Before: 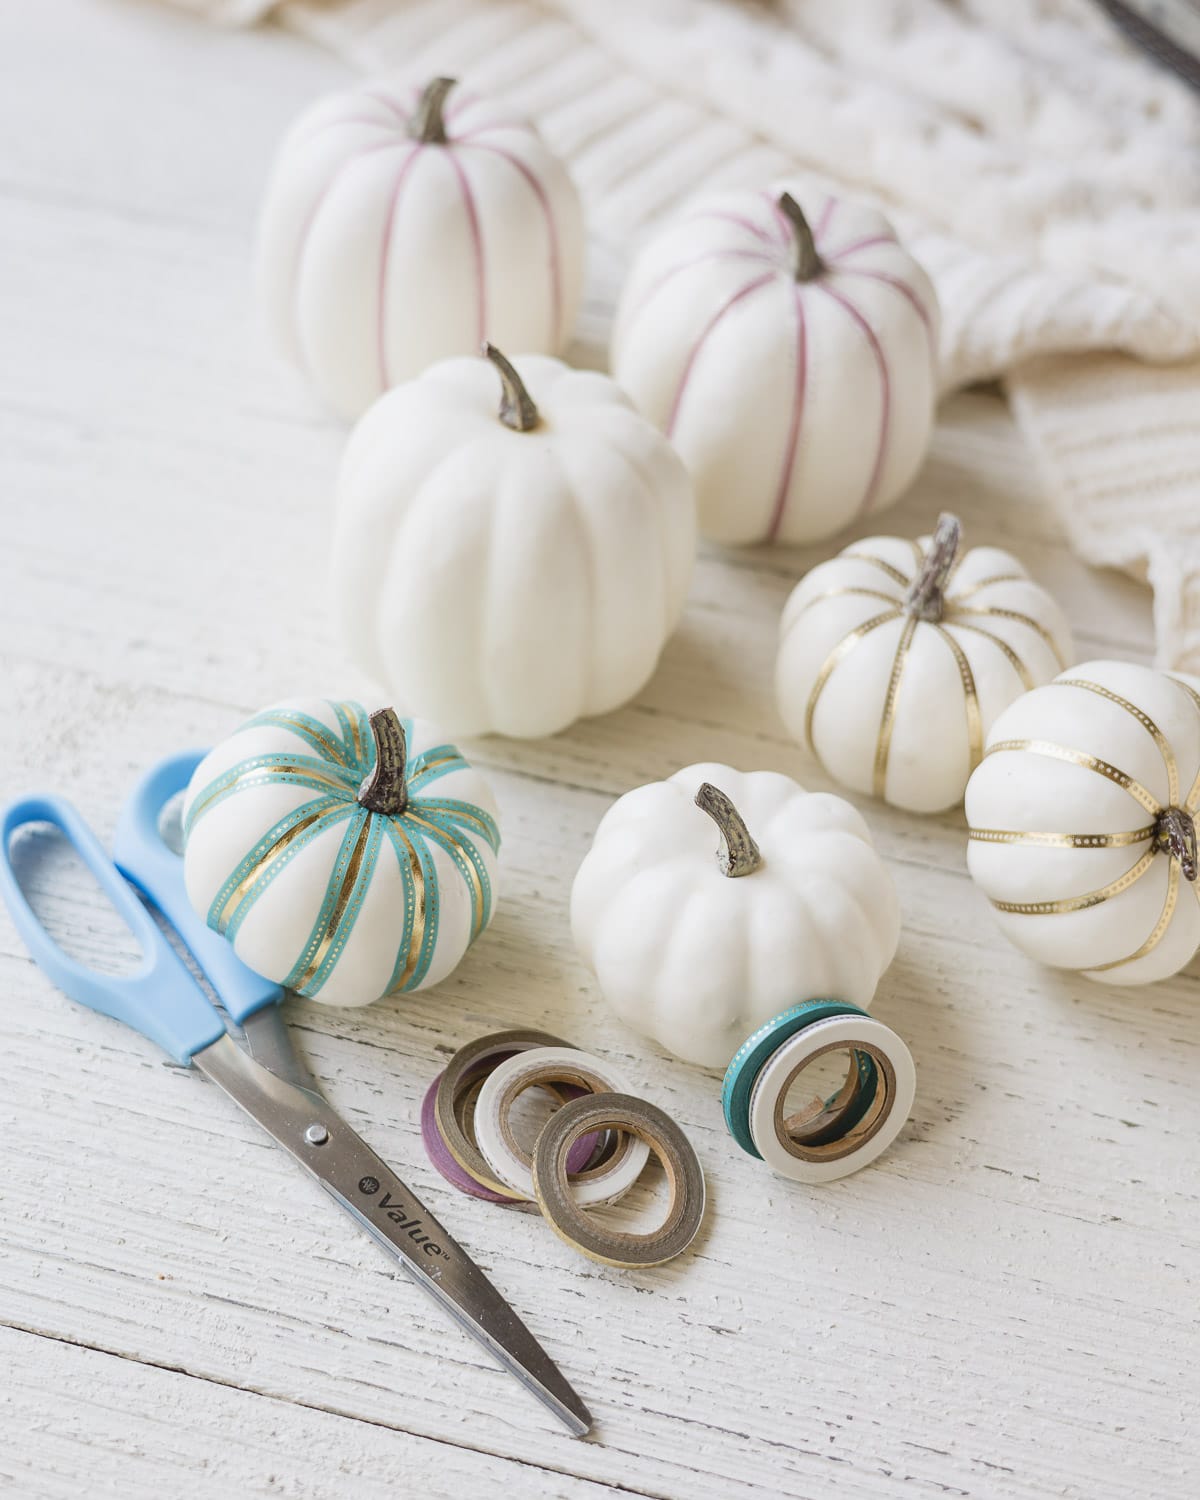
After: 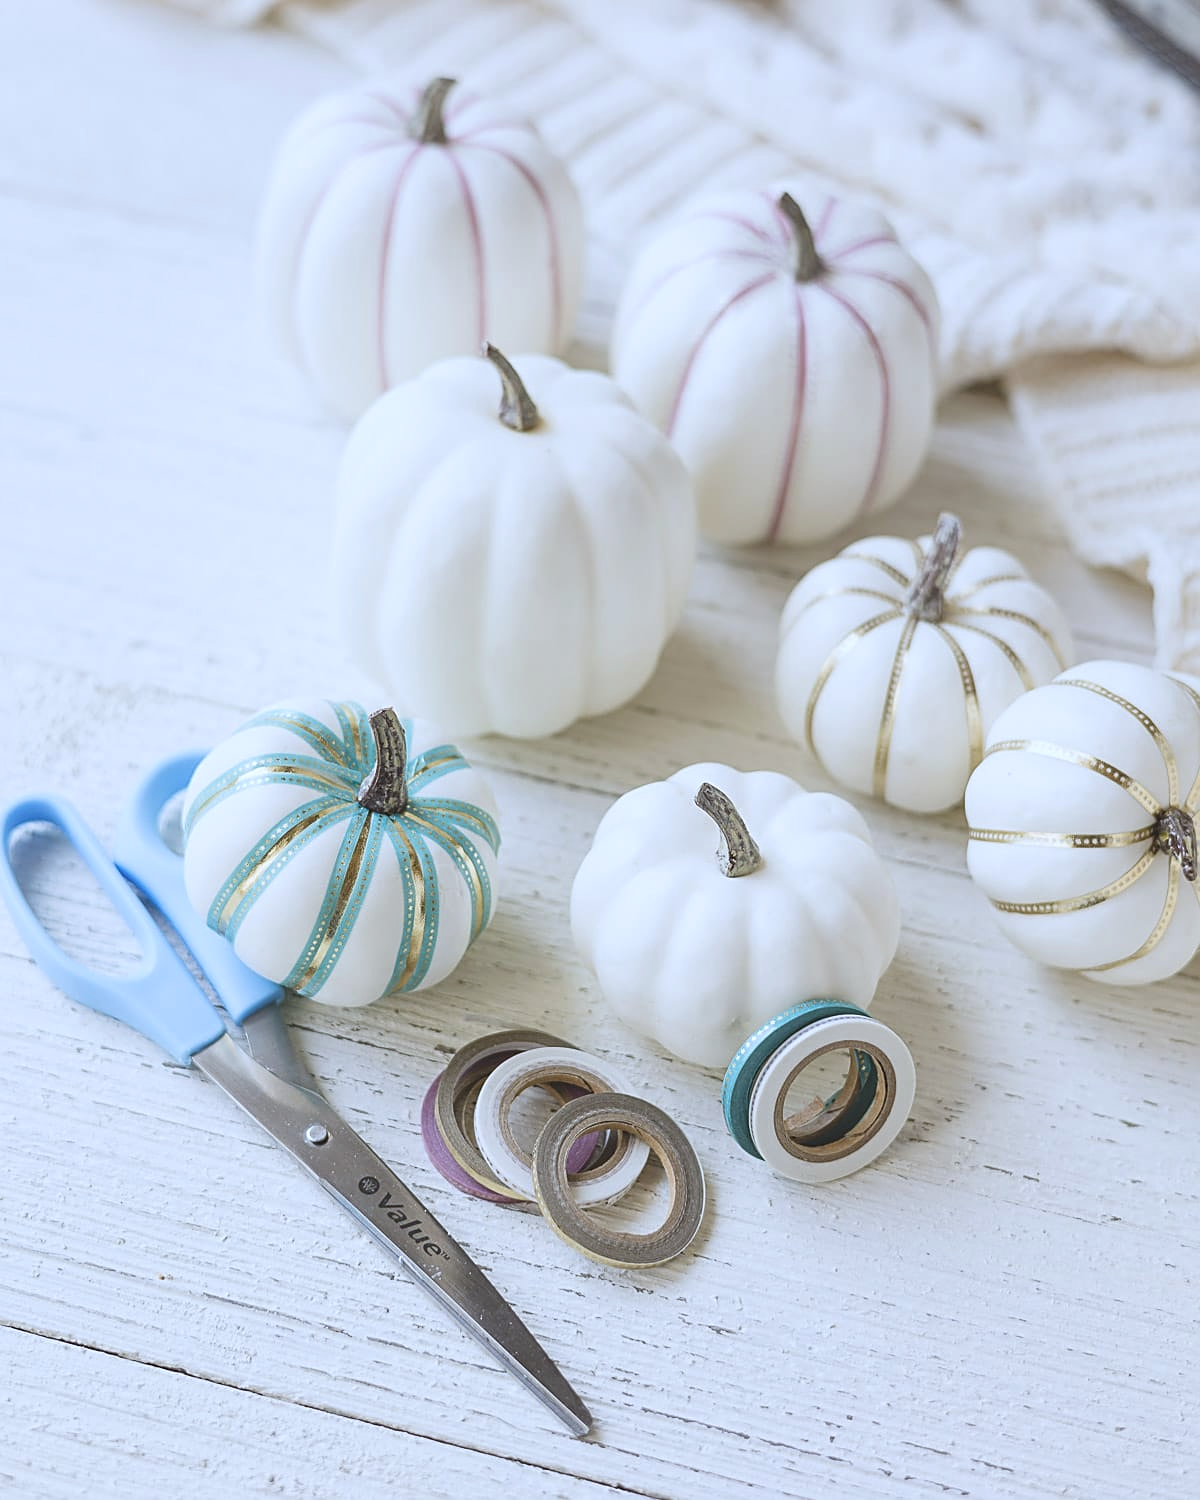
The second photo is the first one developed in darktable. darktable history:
white balance: red 0.931, blue 1.11
color balance: lift [1.007, 1, 1, 1], gamma [1.097, 1, 1, 1]
sharpen: on, module defaults
